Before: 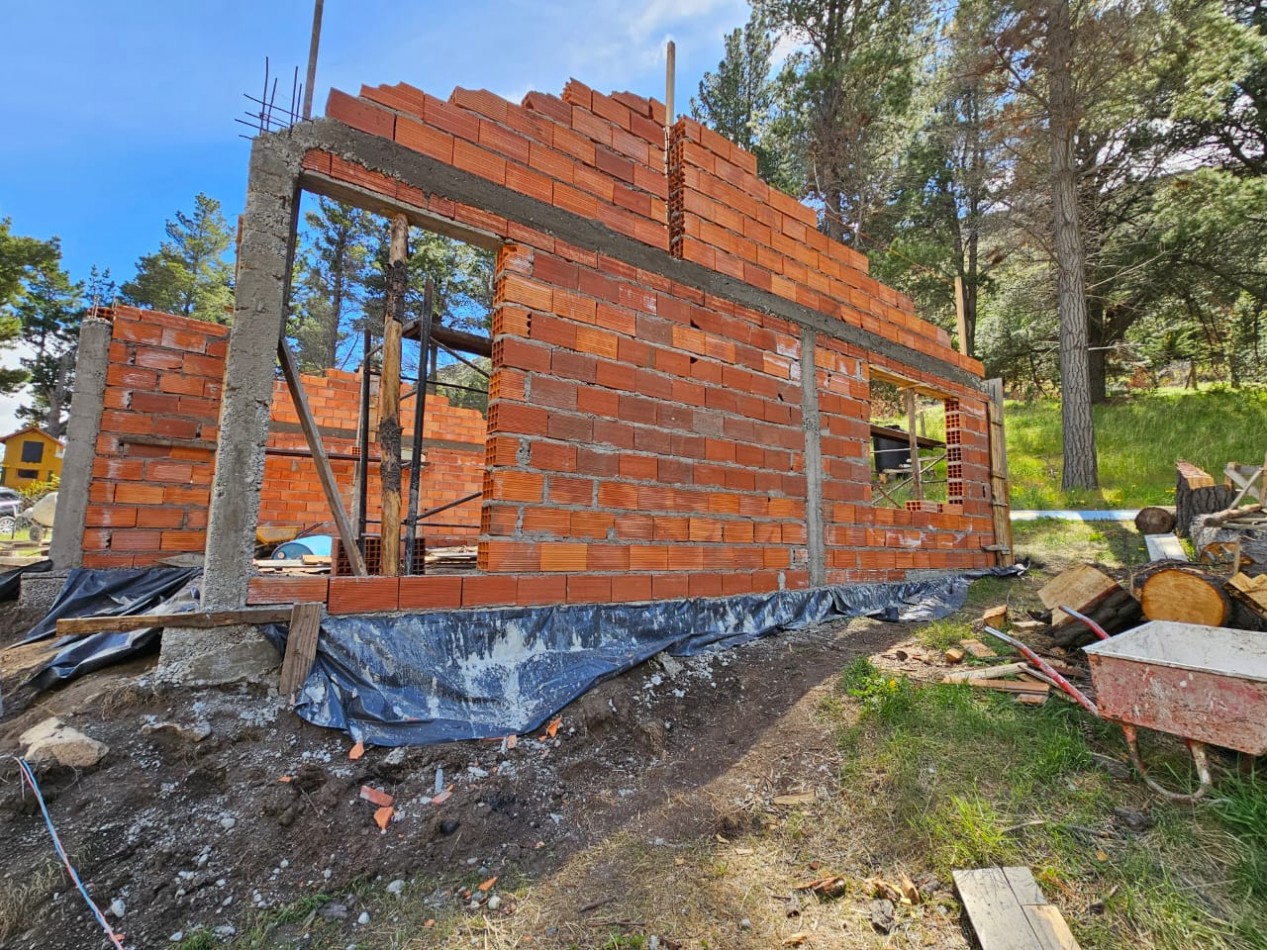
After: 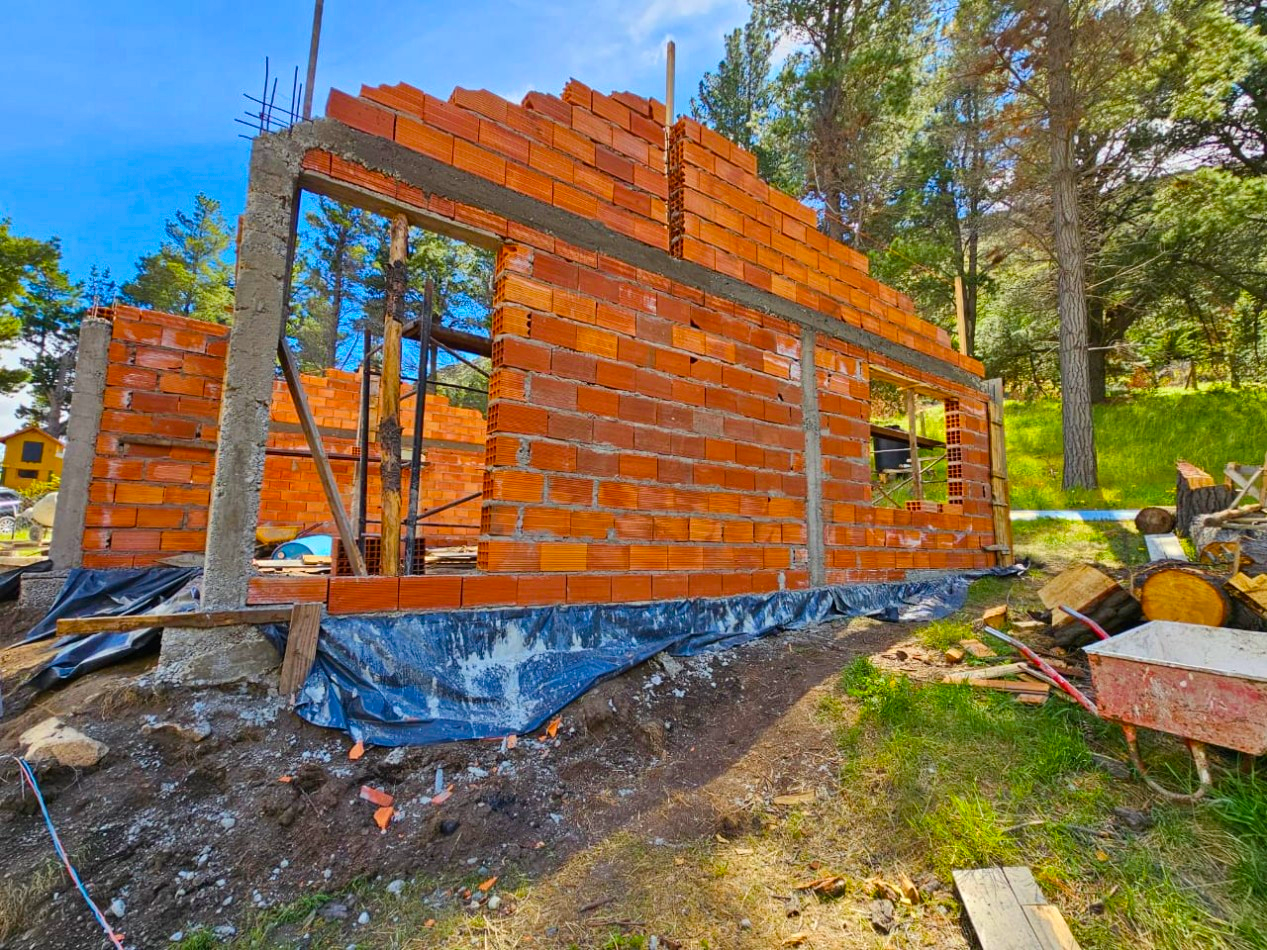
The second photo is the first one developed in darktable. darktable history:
velvia: strength 51.28%, mid-tones bias 0.514
